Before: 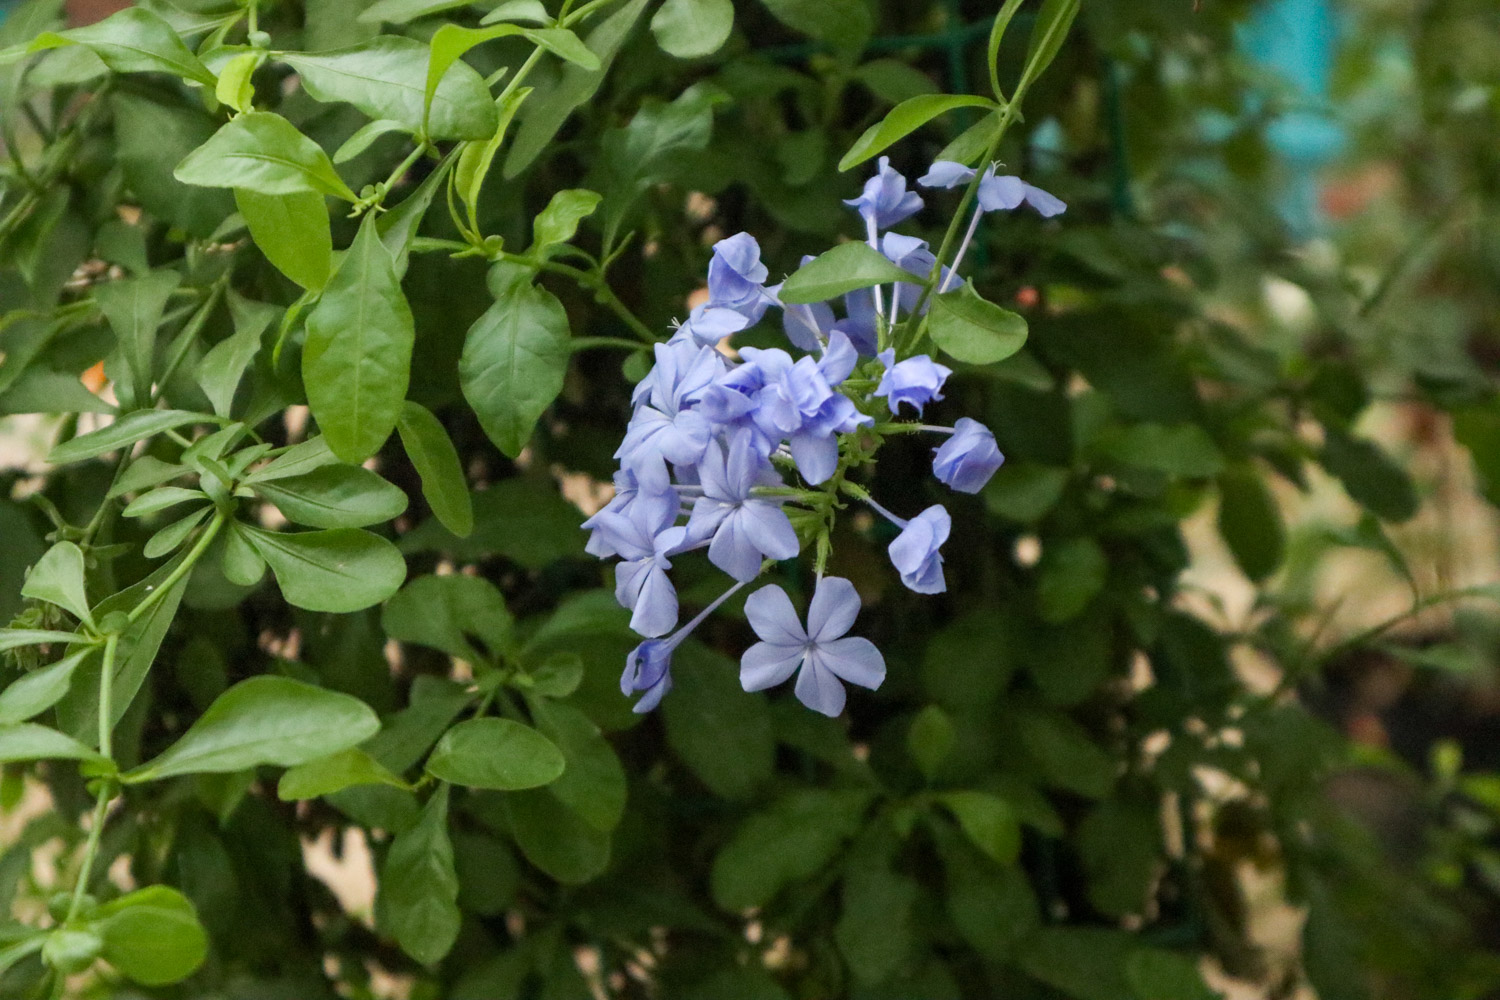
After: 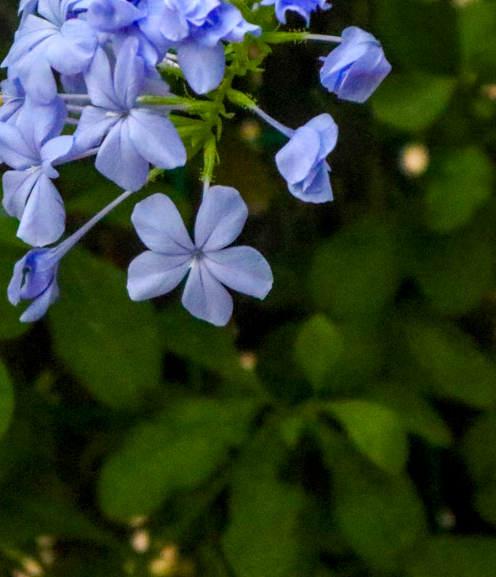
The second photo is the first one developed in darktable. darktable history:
local contrast: on, module defaults
color balance rgb: linear chroma grading › global chroma 15%, perceptual saturation grading › global saturation 30%
crop: left 40.878%, top 39.176%, right 25.993%, bottom 3.081%
bloom: size 16%, threshold 98%, strength 20%
